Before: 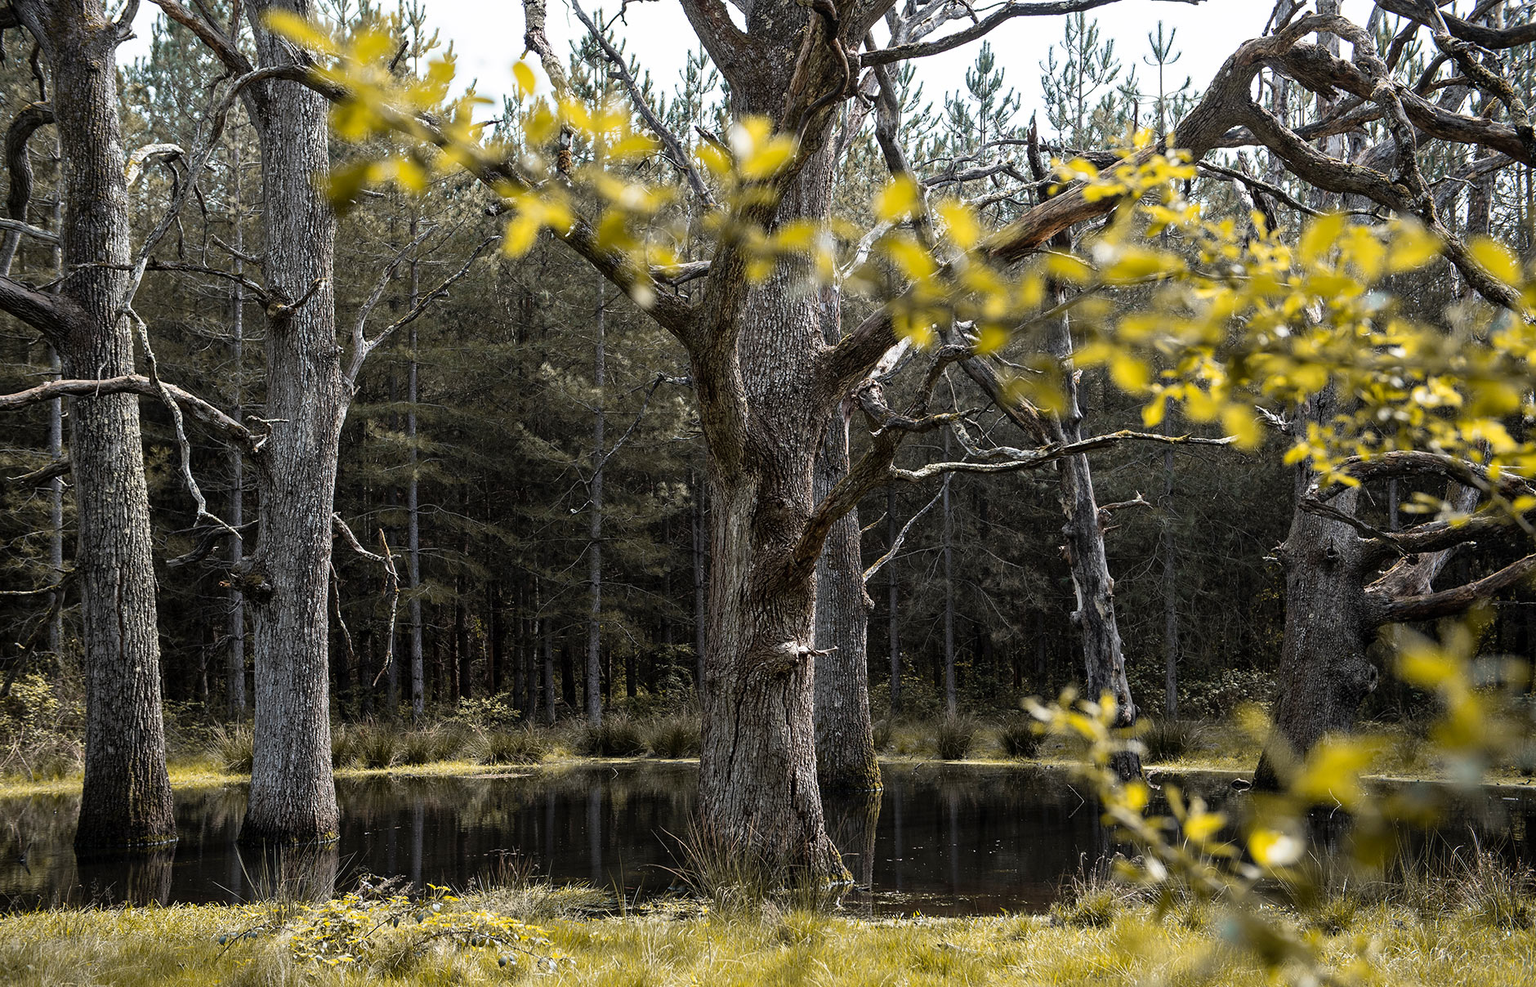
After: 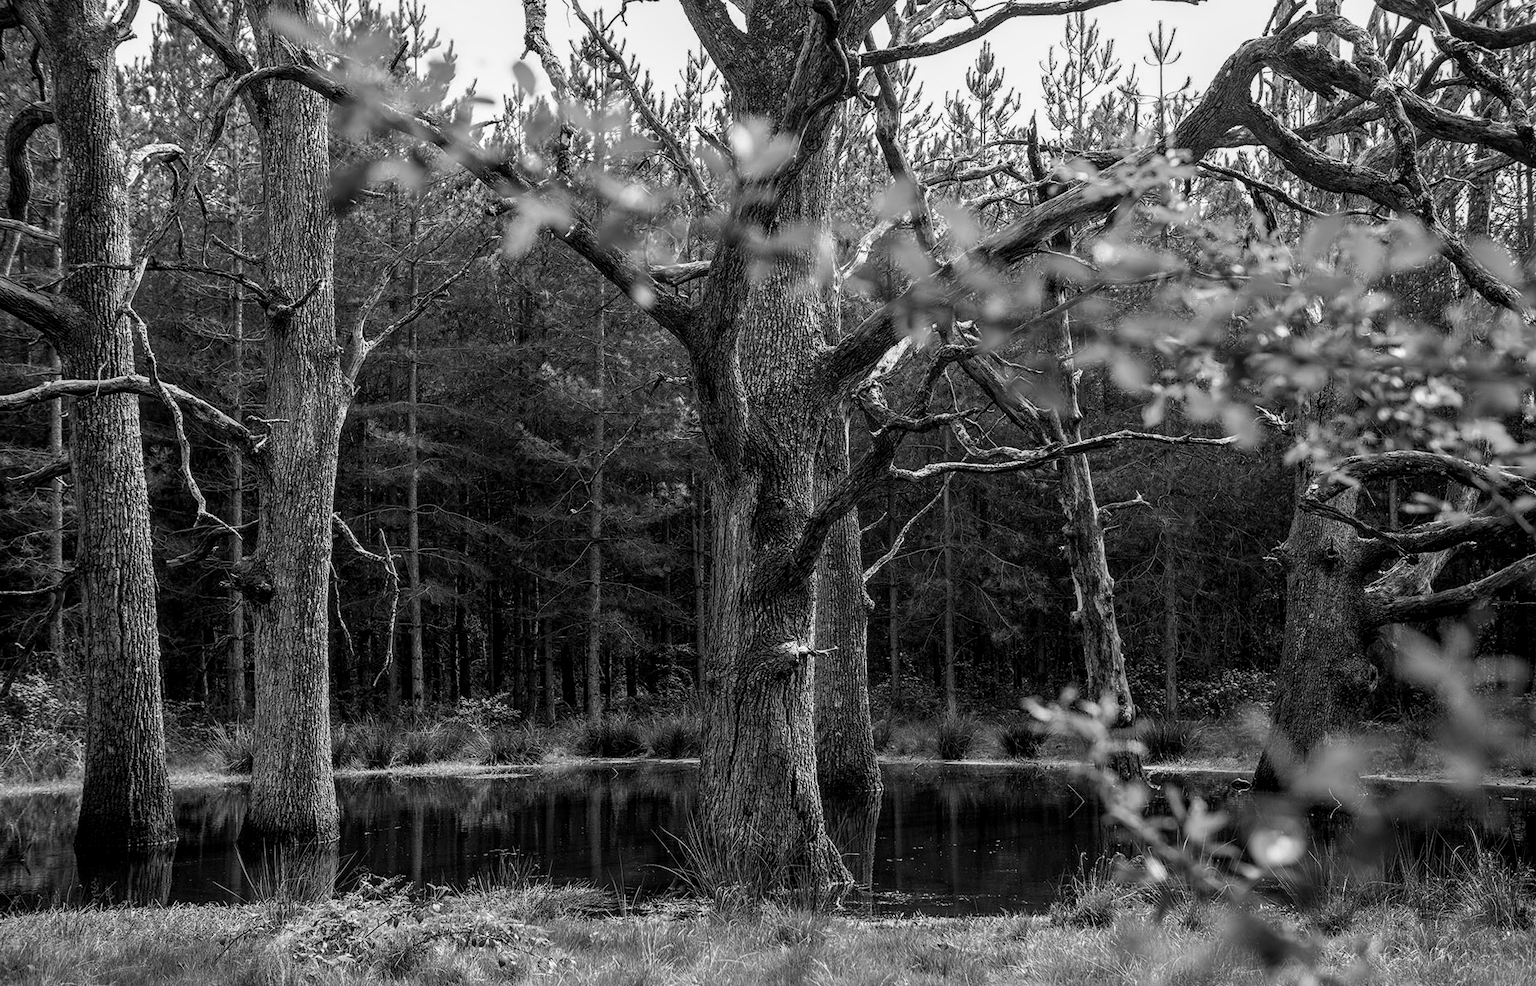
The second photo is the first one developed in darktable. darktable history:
local contrast: on, module defaults
color calibration: output gray [0.246, 0.254, 0.501, 0], gray › normalize channels true, illuminant same as pipeline (D50), adaptation XYZ, x 0.346, y 0.359, gamut compression 0
